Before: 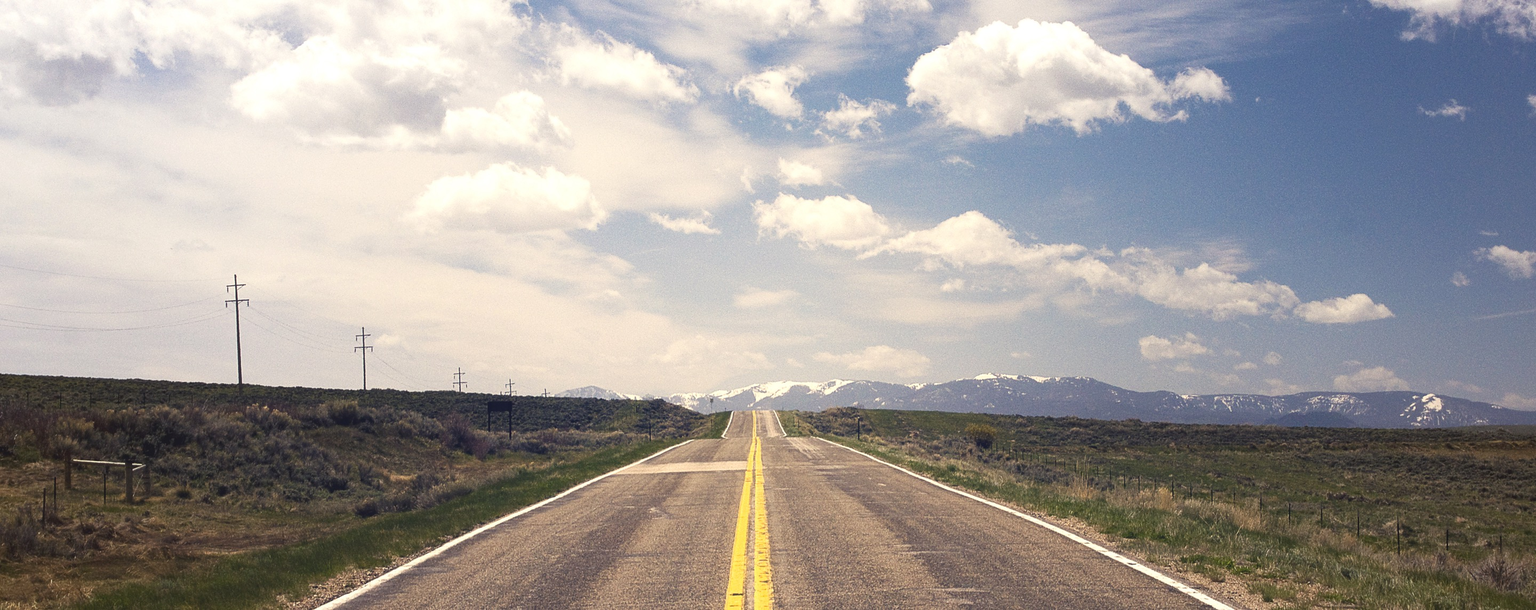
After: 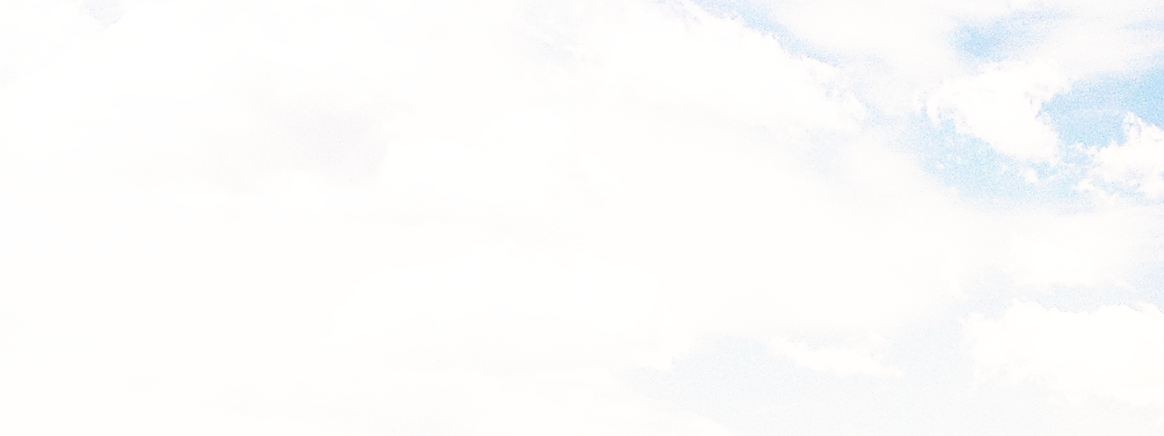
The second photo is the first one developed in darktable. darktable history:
crop: left 15.59%, top 5.431%, right 43.961%, bottom 56.378%
base curve: curves: ch0 [(0, 0) (0.007, 0.004) (0.027, 0.03) (0.046, 0.07) (0.207, 0.54) (0.442, 0.872) (0.673, 0.972) (1, 1)], preserve colors none
sharpen: amount 0.202
